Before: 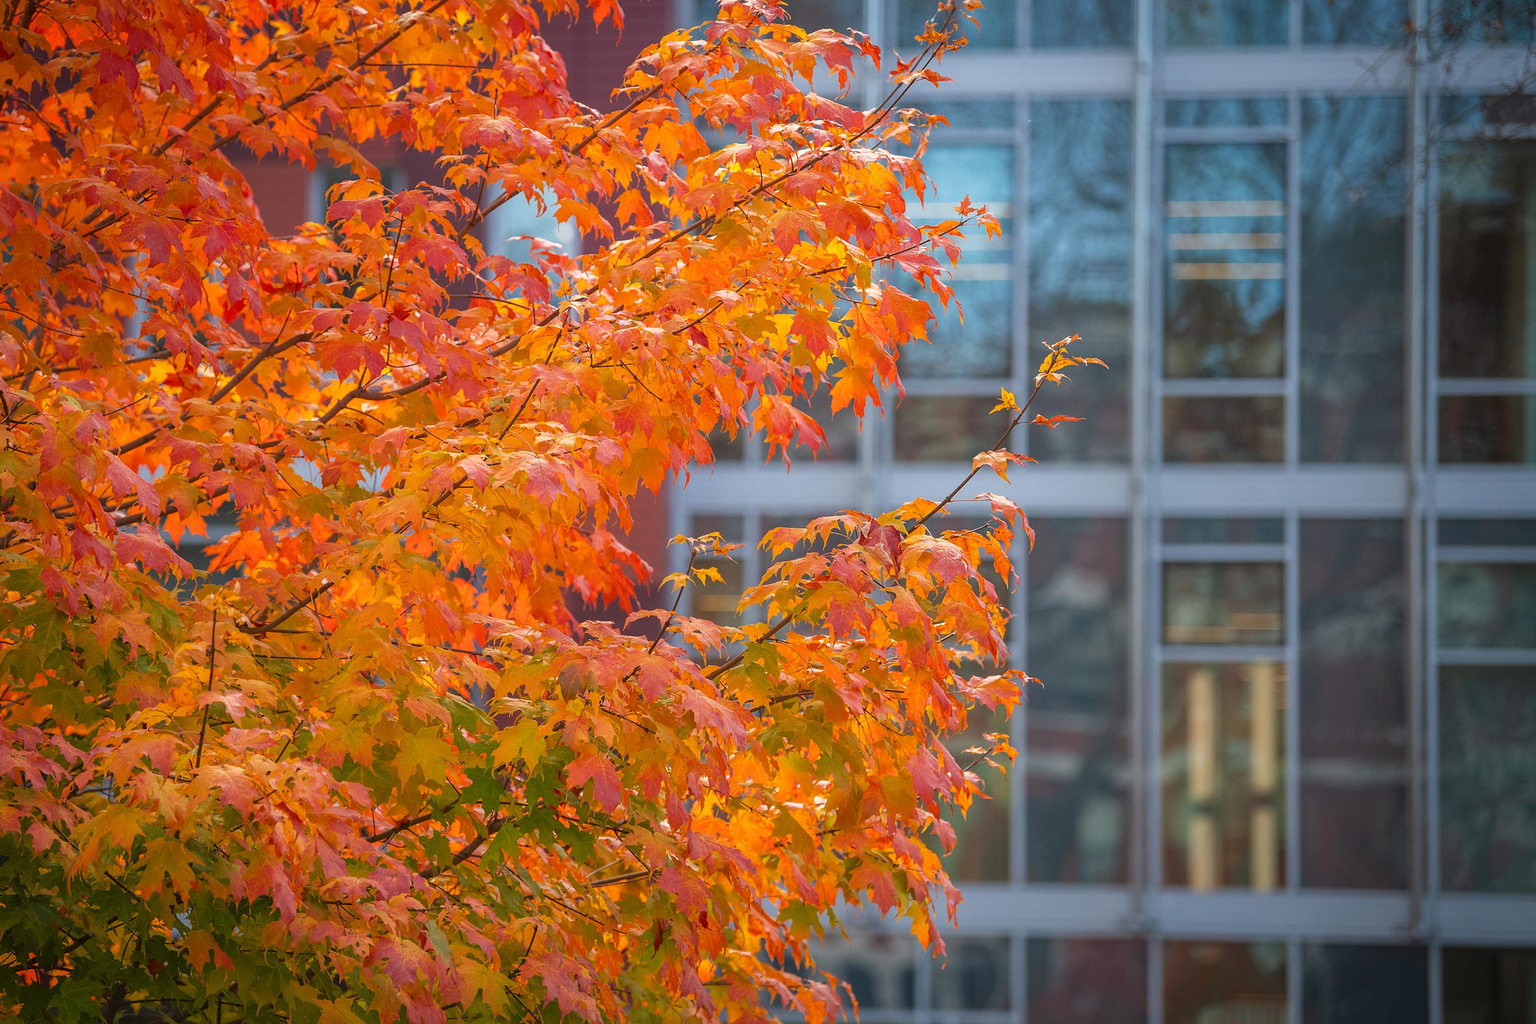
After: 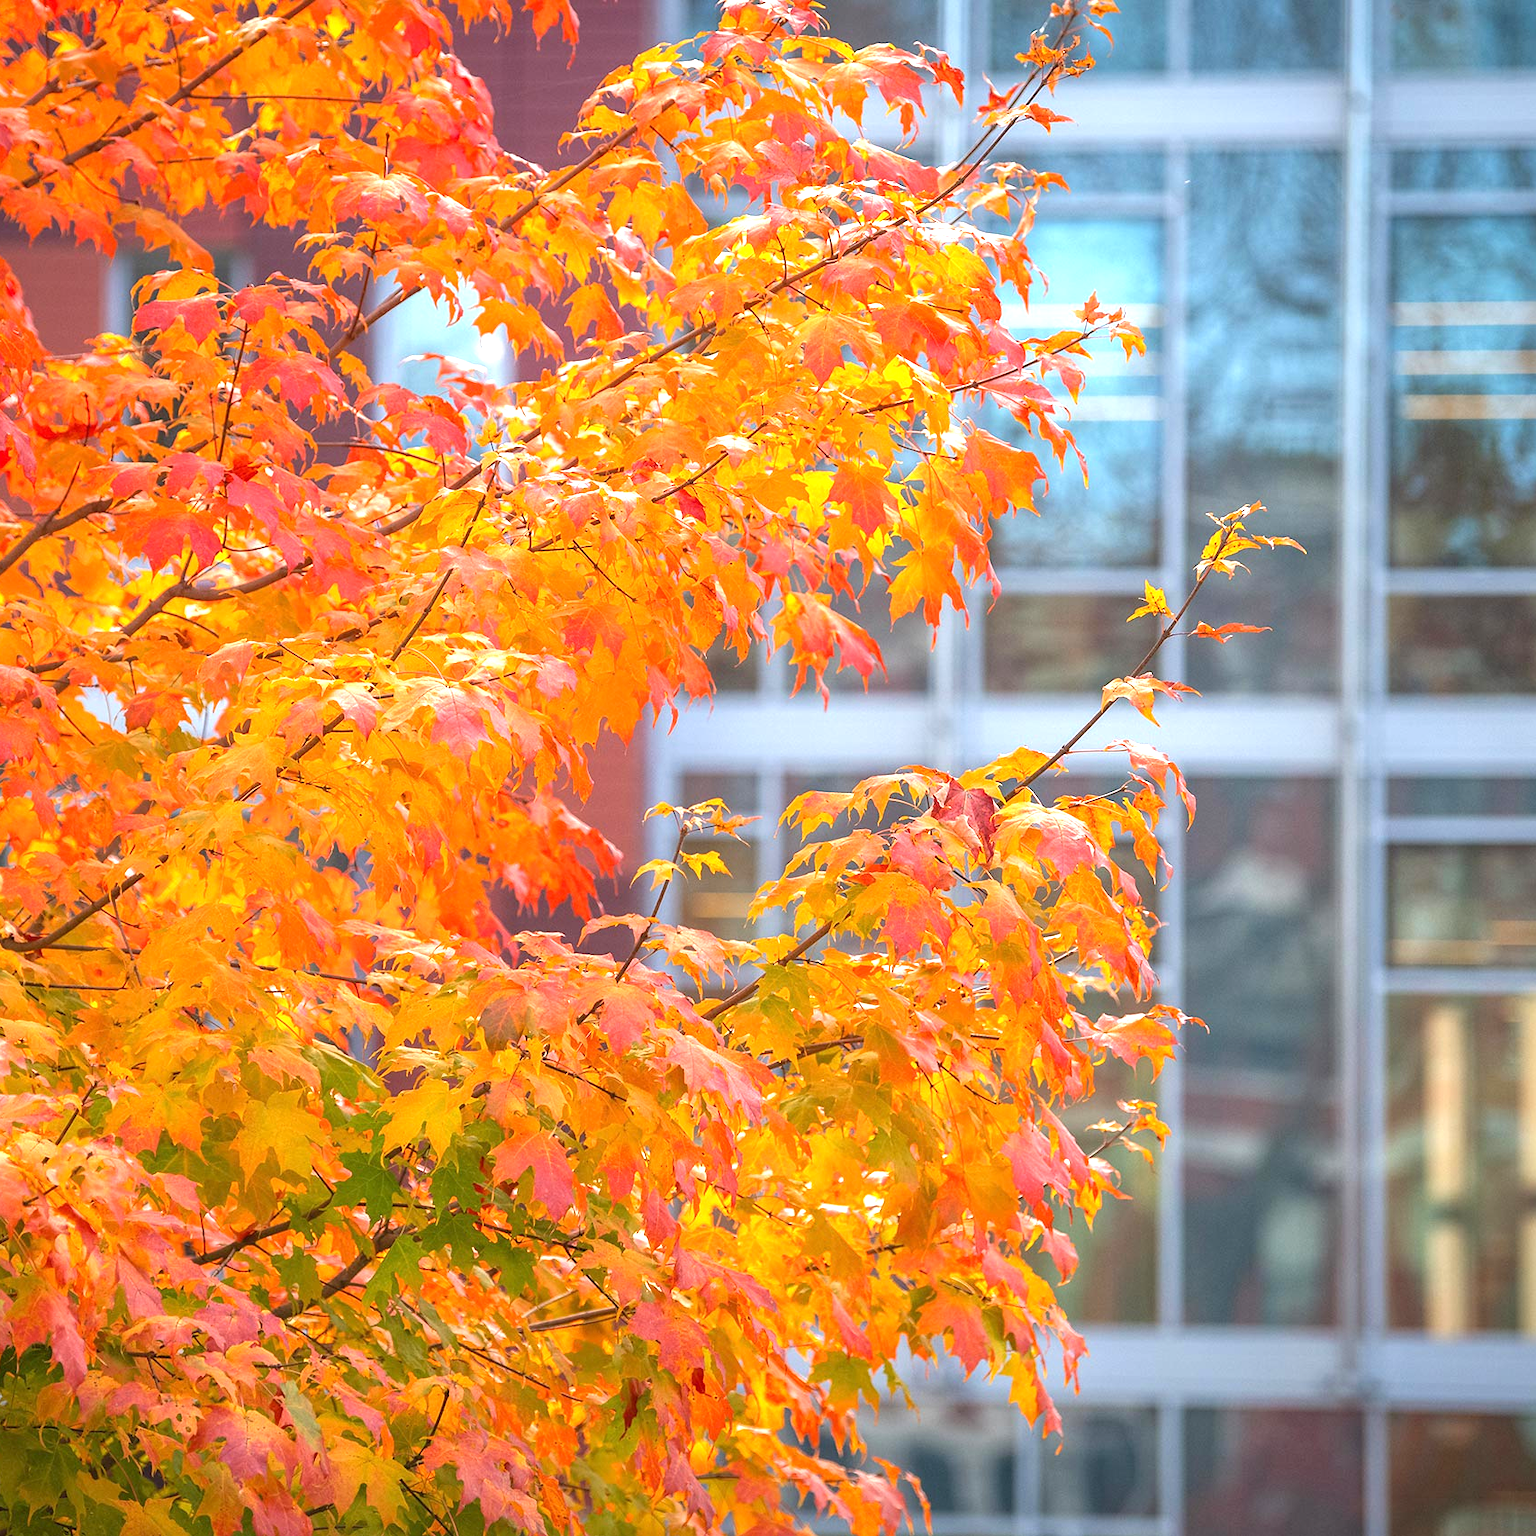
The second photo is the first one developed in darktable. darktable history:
crop and rotate: left 15.546%, right 17.787%
exposure: exposure 1 EV, compensate highlight preservation false
